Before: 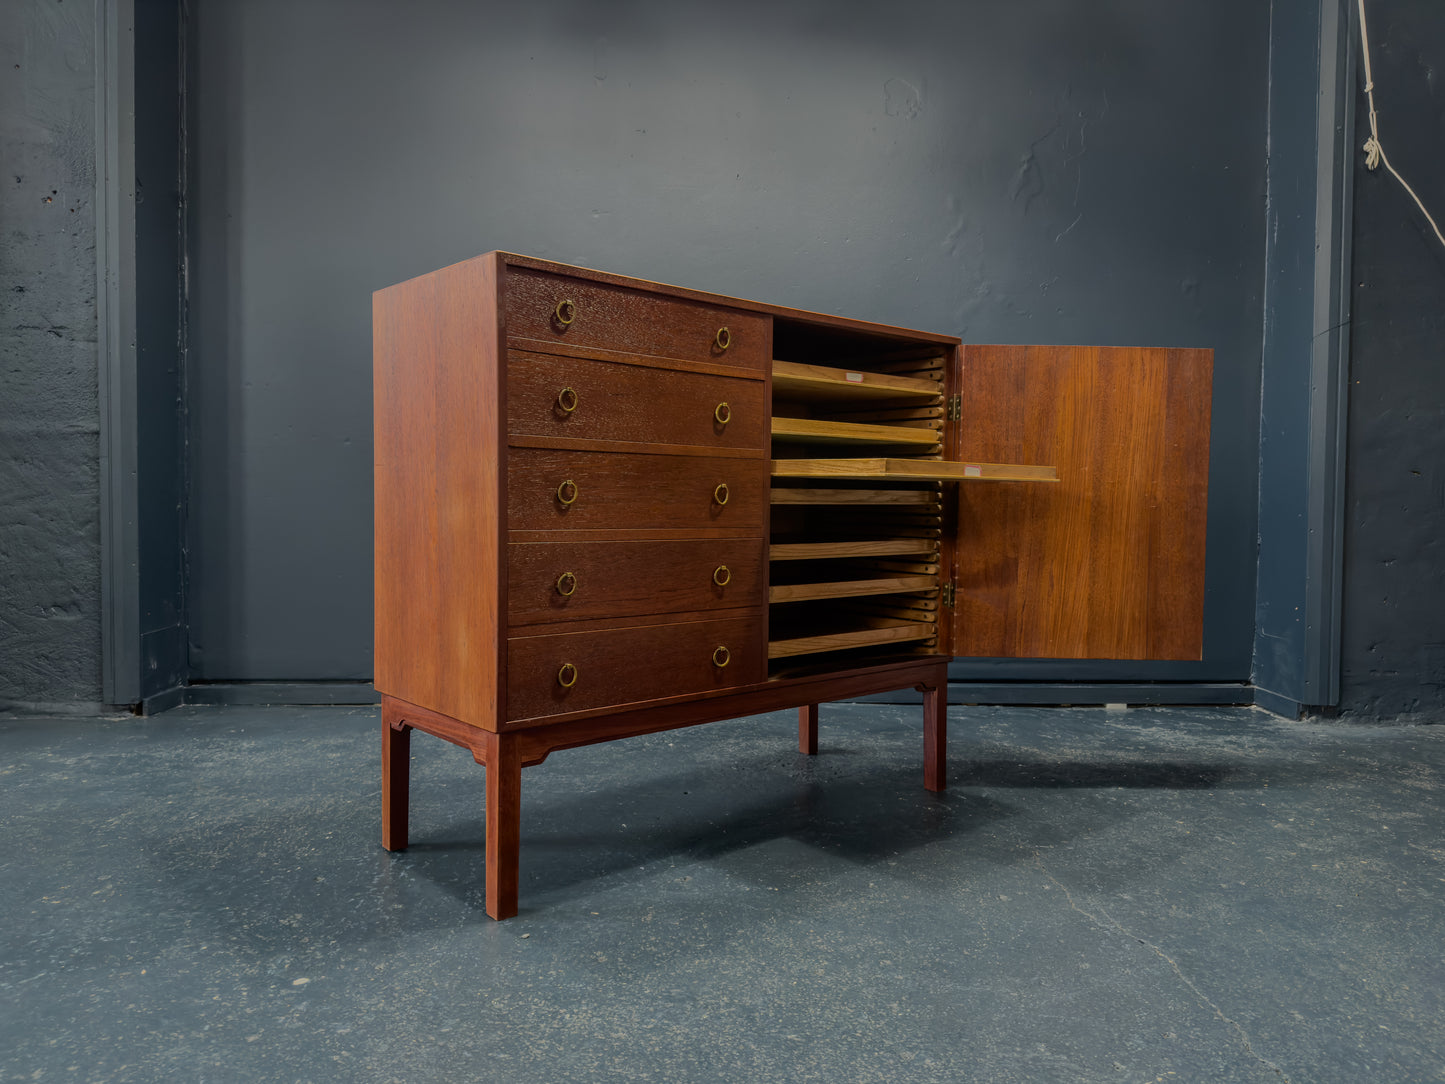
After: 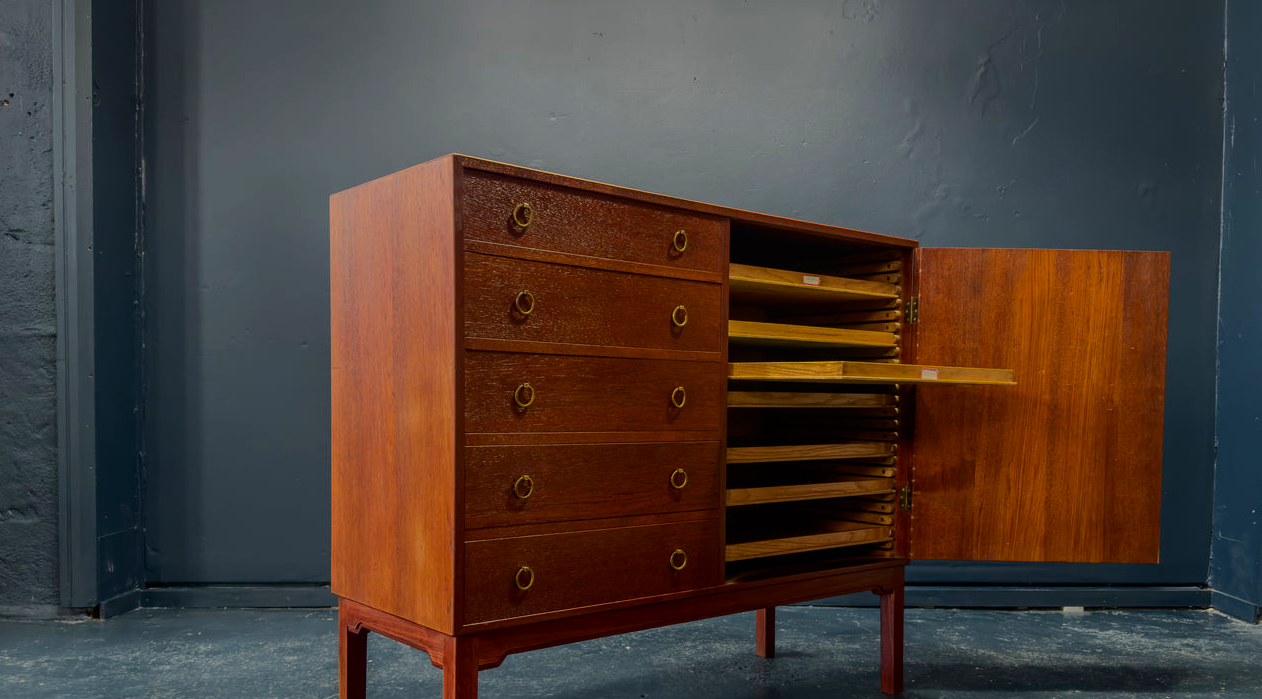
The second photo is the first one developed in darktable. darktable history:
crop: left 3.015%, top 8.969%, right 9.647%, bottom 26.457%
contrast brightness saturation: contrast 0.16, saturation 0.32
